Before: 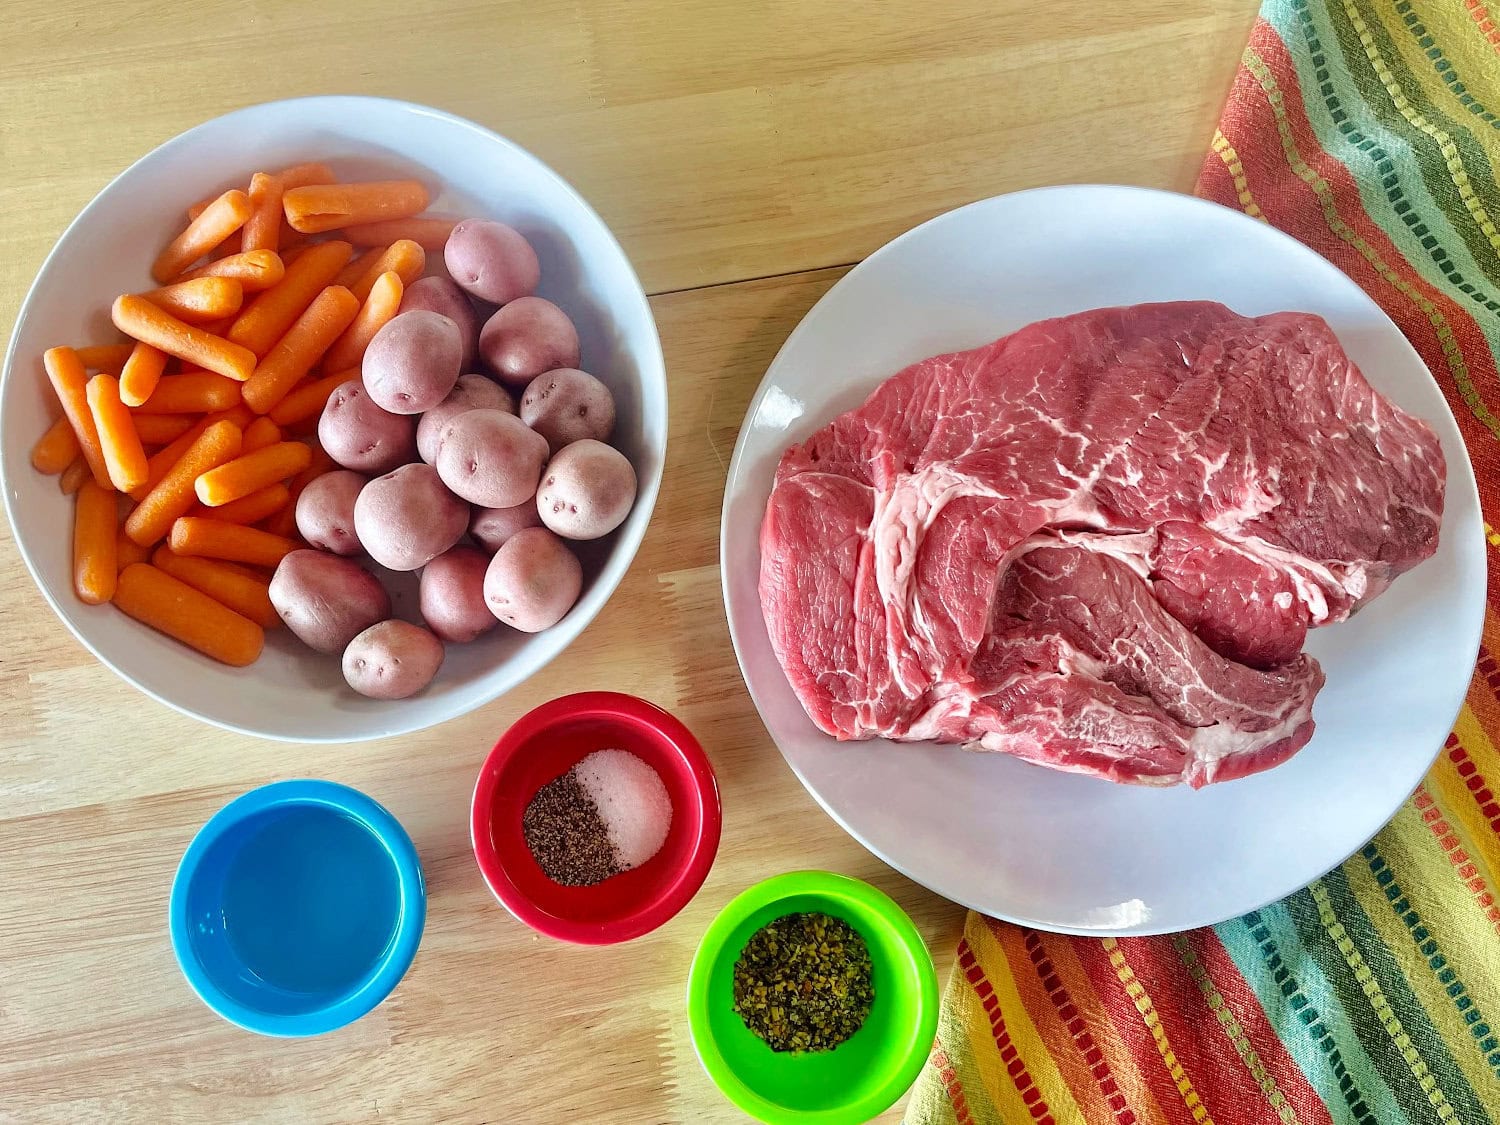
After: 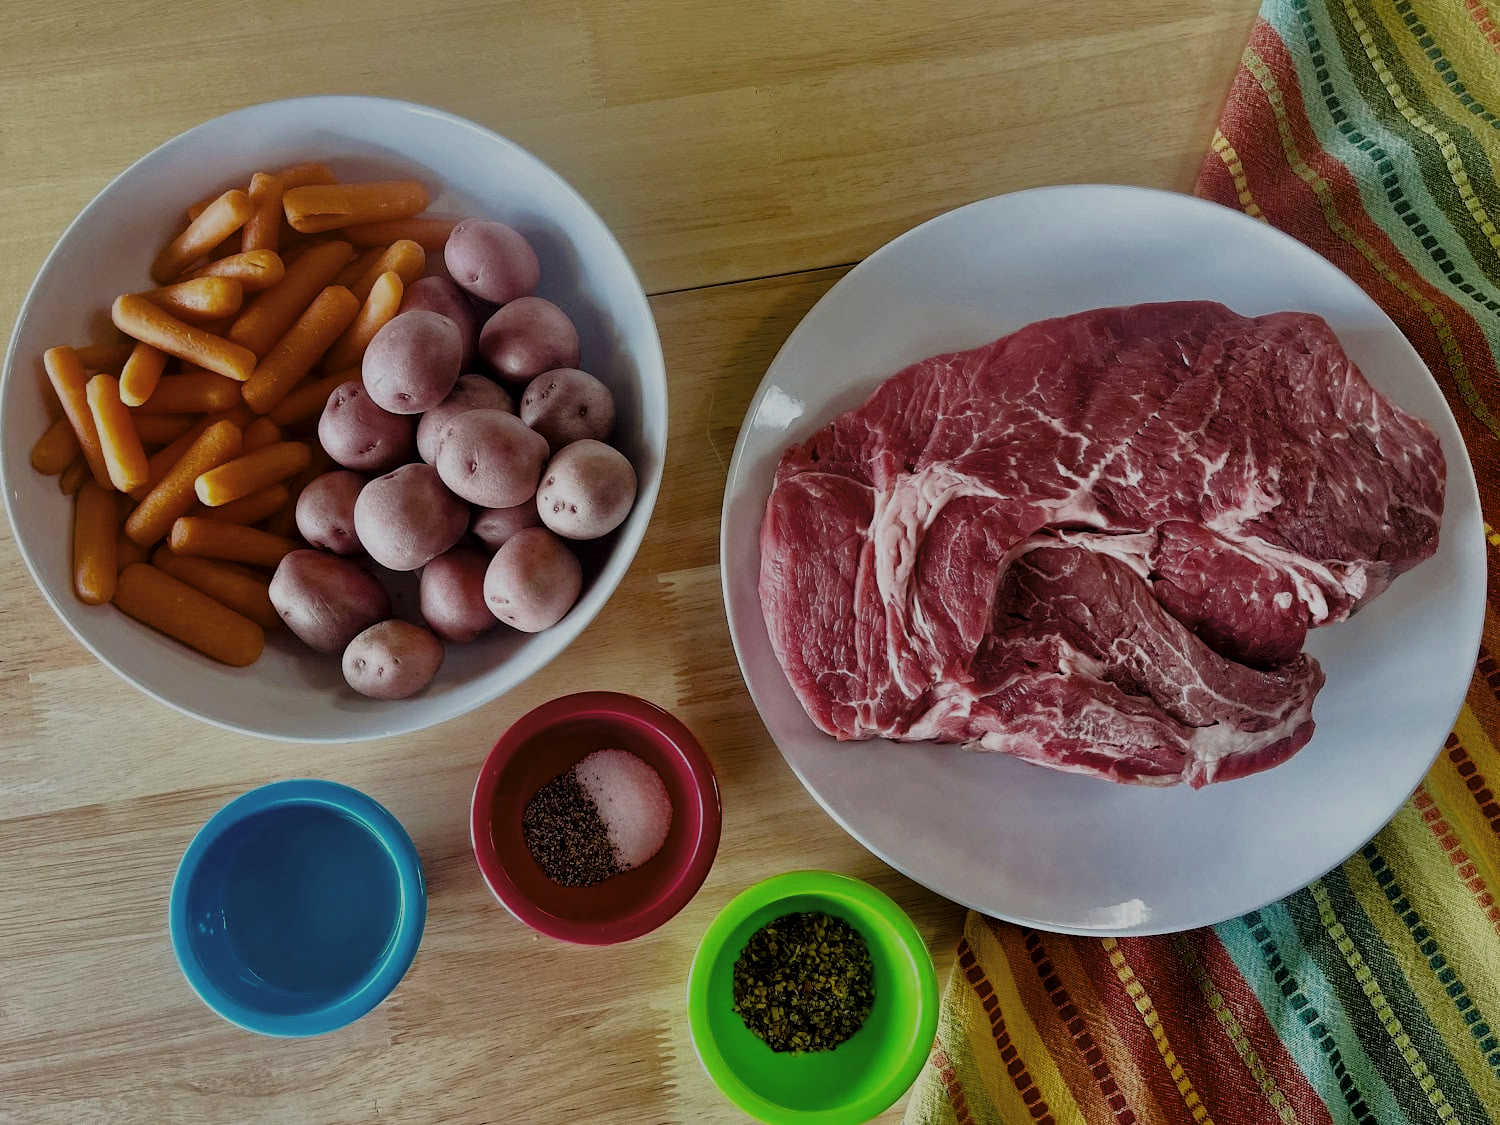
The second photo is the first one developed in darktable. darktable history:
levels: levels [0, 0.618, 1]
filmic rgb: hardness 4.17
color balance rgb: perceptual saturation grading › global saturation 35%, perceptual saturation grading › highlights -30%, perceptual saturation grading › shadows 35%, perceptual brilliance grading › global brilliance 3%, perceptual brilliance grading › highlights -3%, perceptual brilliance grading › shadows 3%
